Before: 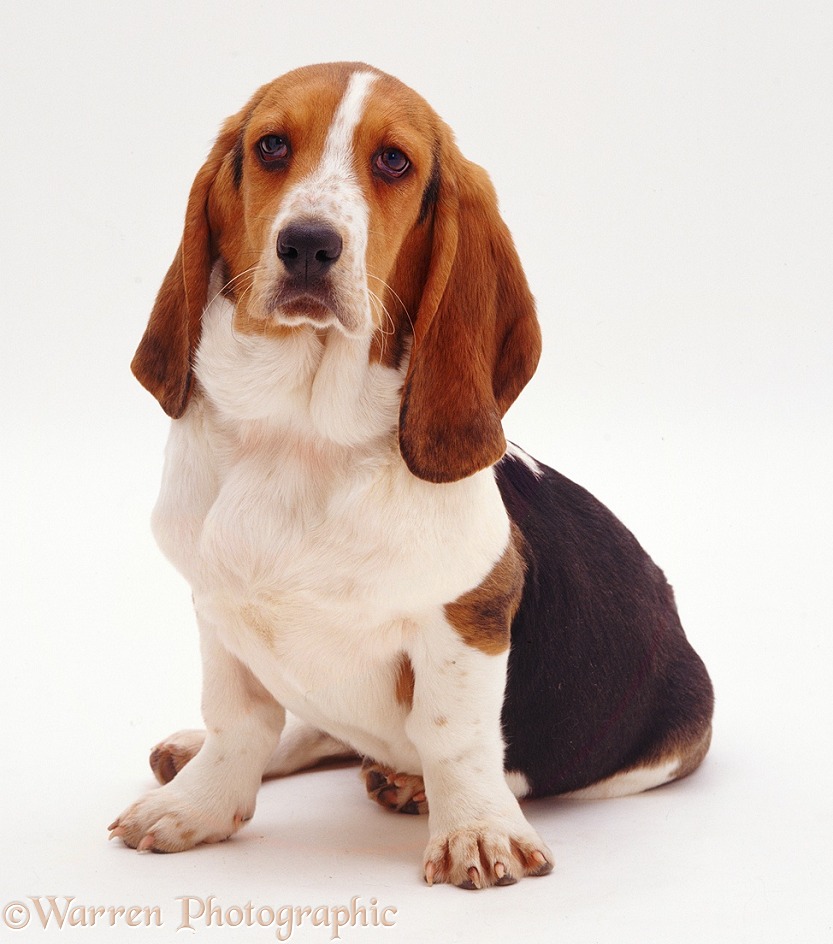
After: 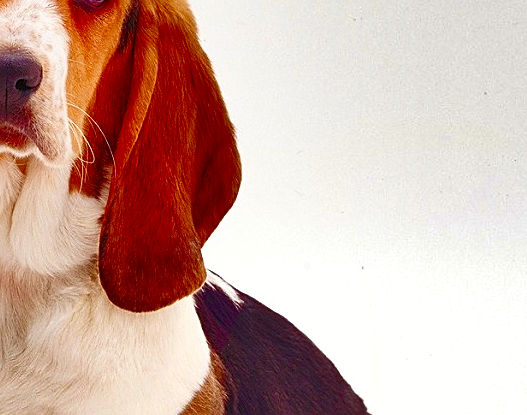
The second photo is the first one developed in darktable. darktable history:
color balance rgb: perceptual saturation grading › global saturation 20%, perceptual saturation grading › highlights -25.11%, perceptual saturation grading › shadows 24.366%
exposure: compensate exposure bias true, compensate highlight preservation false
shadows and highlights: shadows 20.9, highlights -82.82, soften with gaussian
crop: left 36.039%, top 18.148%, right 0.665%, bottom 37.864%
contrast brightness saturation: contrast 0.146, brightness -0.006, saturation 0.097
sharpen: on, module defaults
levels: gray 59.35%, levels [0, 0.43, 0.984]
